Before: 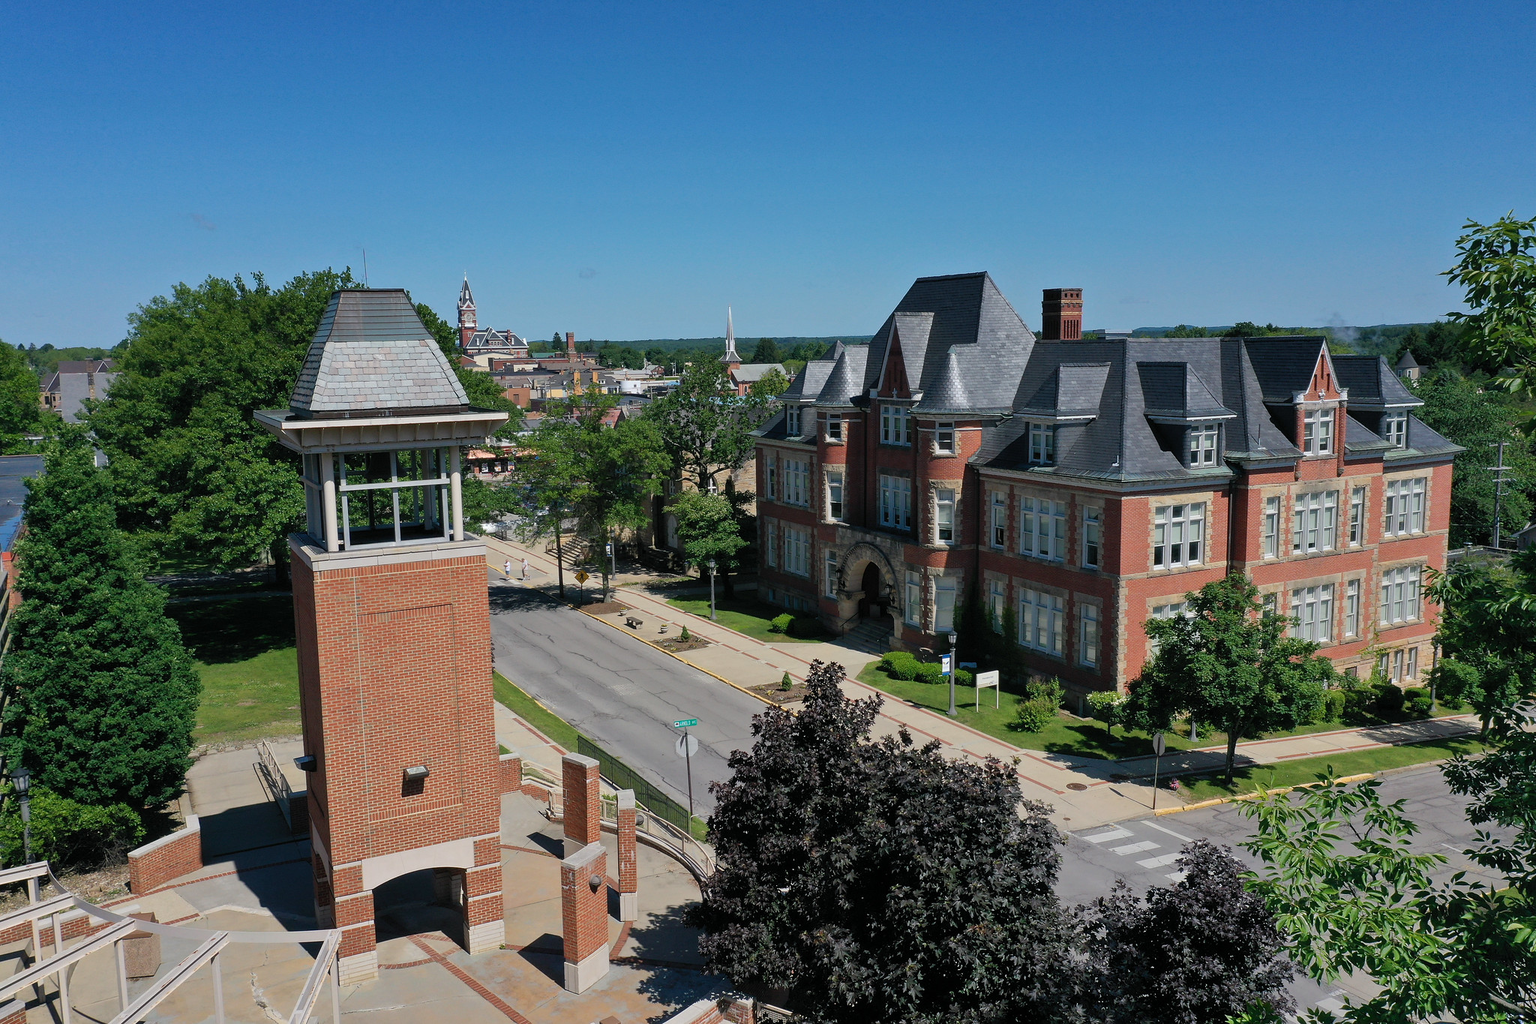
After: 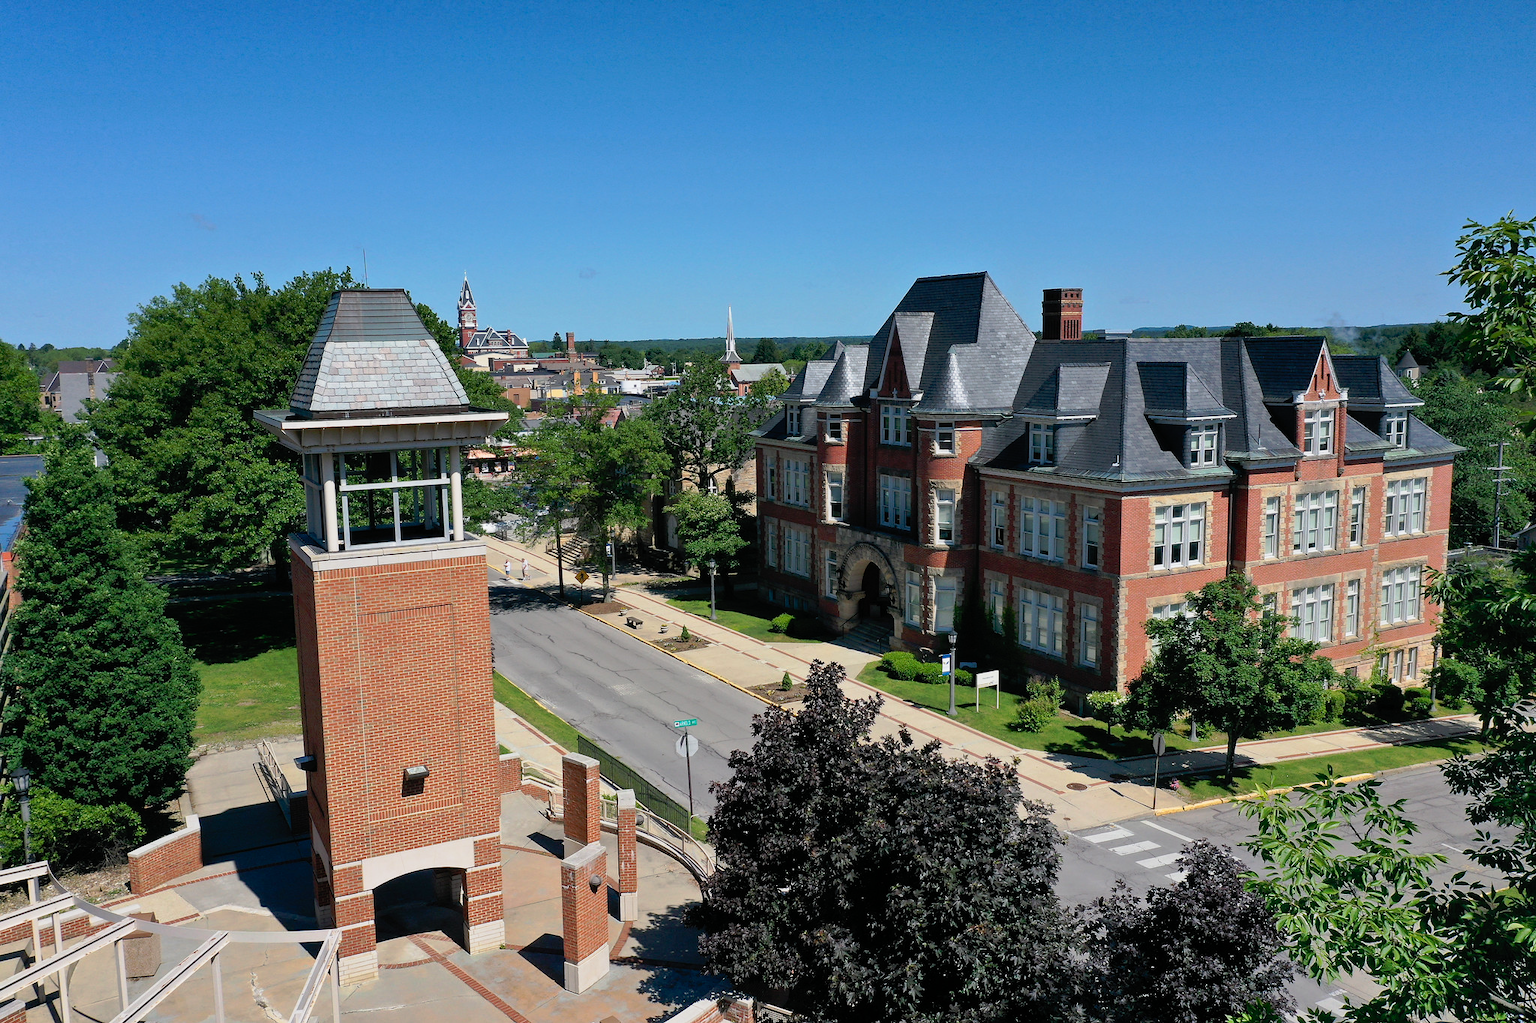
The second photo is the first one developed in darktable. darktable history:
tone curve: curves: ch0 [(0, 0) (0.105, 0.068) (0.181, 0.185) (0.28, 0.291) (0.384, 0.404) (0.485, 0.531) (0.638, 0.681) (0.795, 0.879) (1, 0.977)]; ch1 [(0, 0) (0.161, 0.092) (0.35, 0.33) (0.379, 0.401) (0.456, 0.469) (0.504, 0.5) (0.512, 0.514) (0.58, 0.597) (0.635, 0.646) (1, 1)]; ch2 [(0, 0) (0.371, 0.362) (0.437, 0.437) (0.5, 0.5) (0.53, 0.523) (0.56, 0.58) (0.622, 0.606) (1, 1)], preserve colors none
